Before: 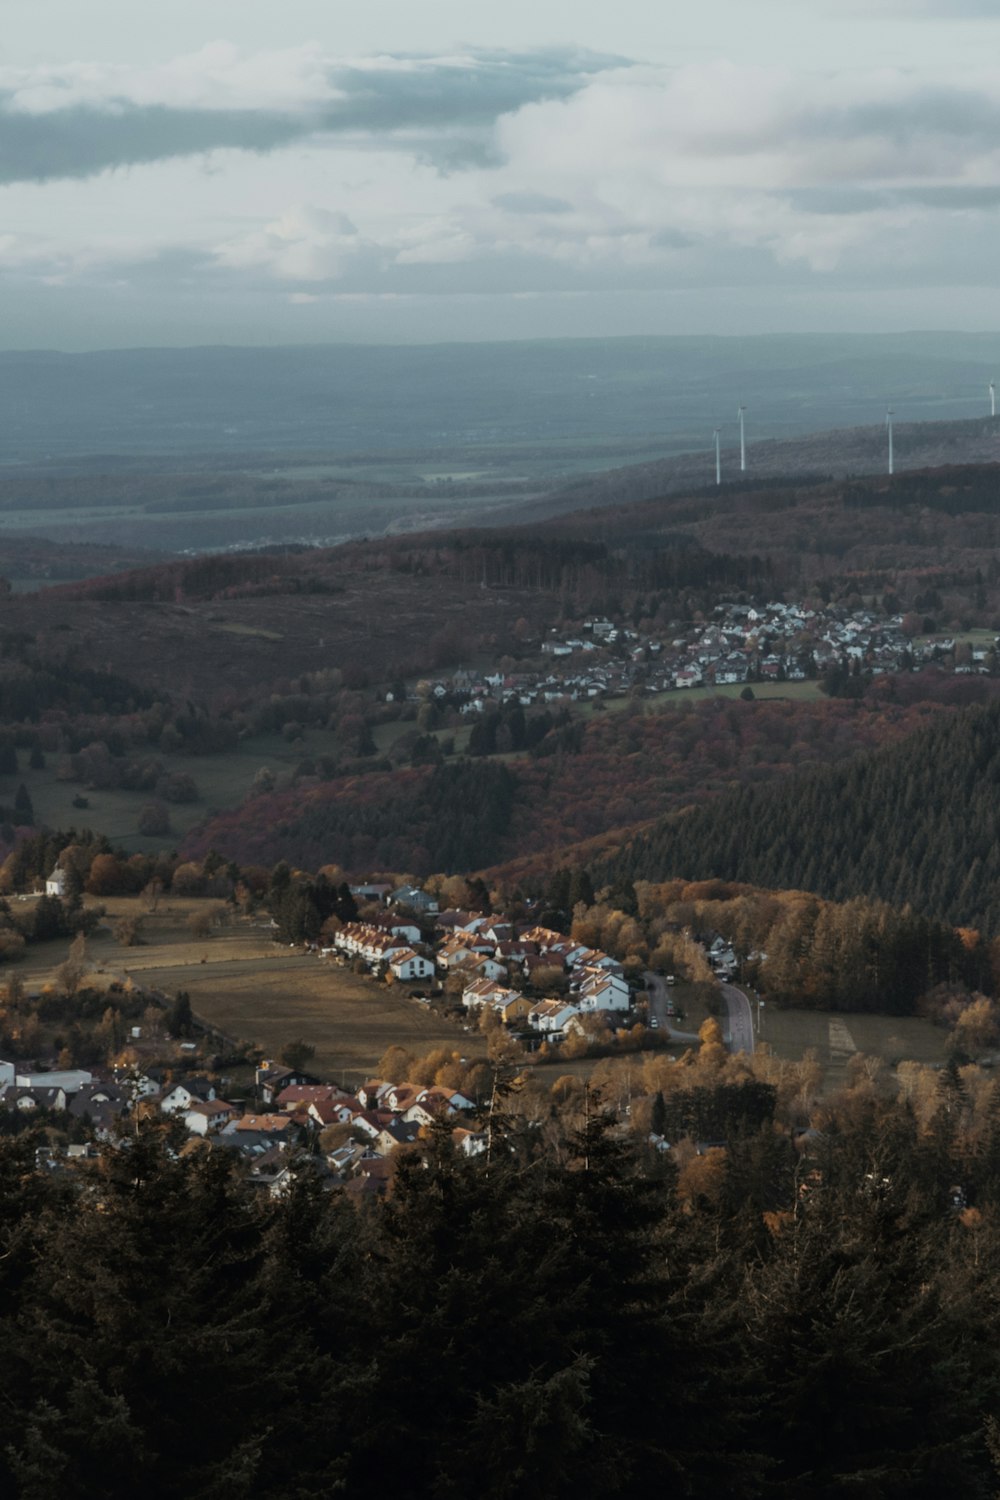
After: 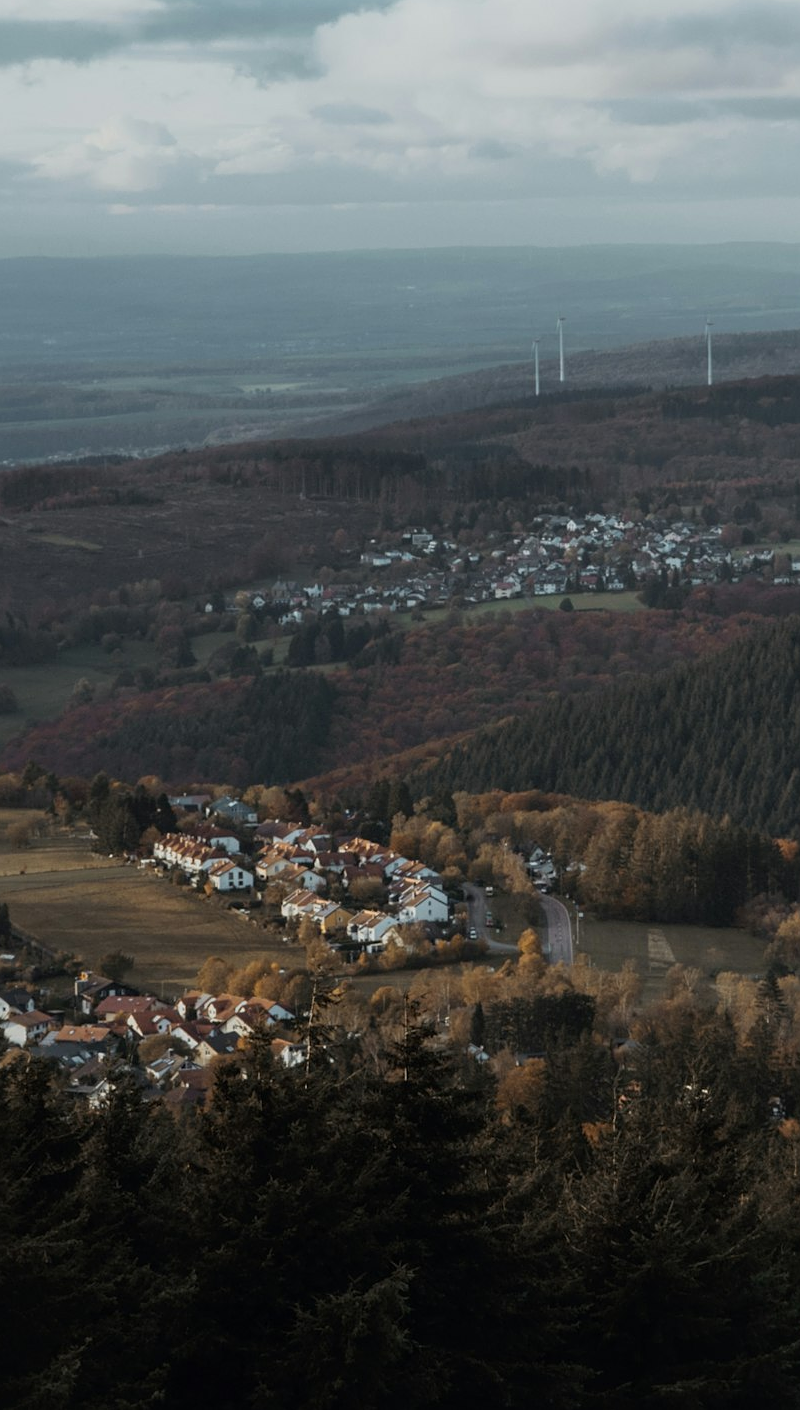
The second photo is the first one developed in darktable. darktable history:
crop and rotate: left 18.194%, top 5.944%, right 1.744%
sharpen: radius 1.303, amount 0.294, threshold 0.025
